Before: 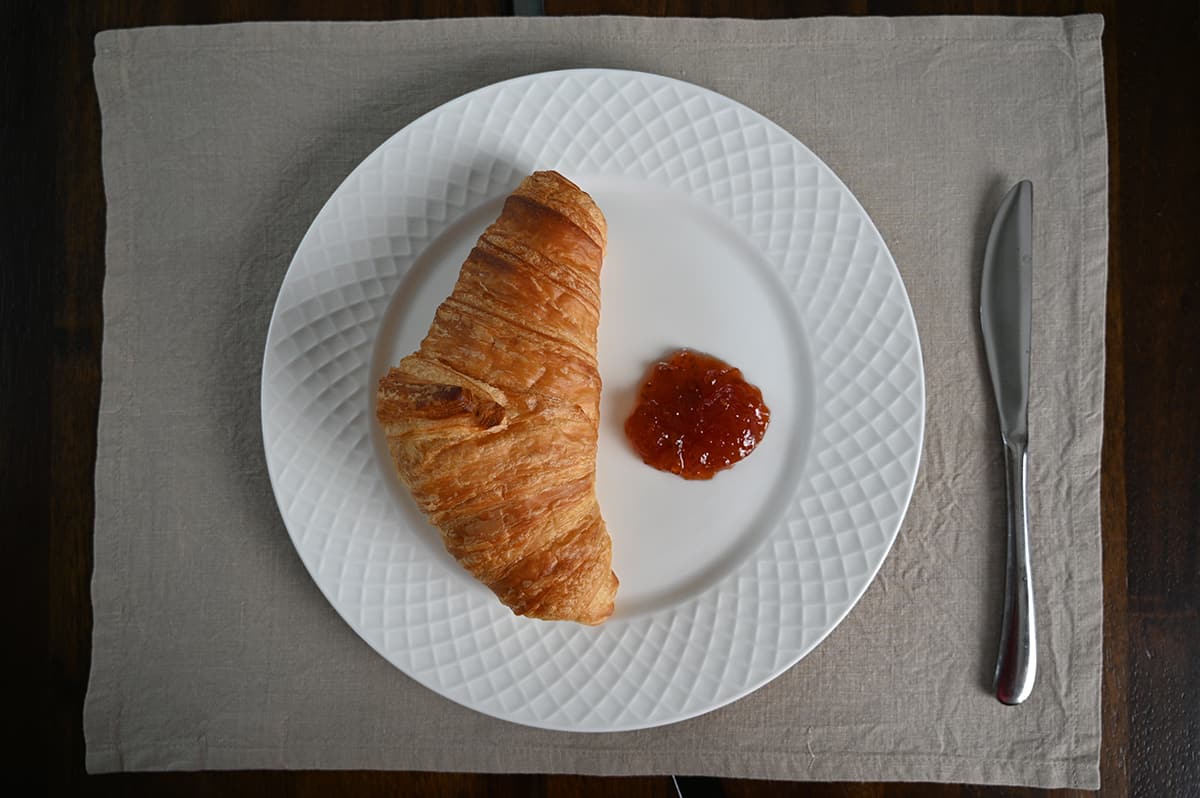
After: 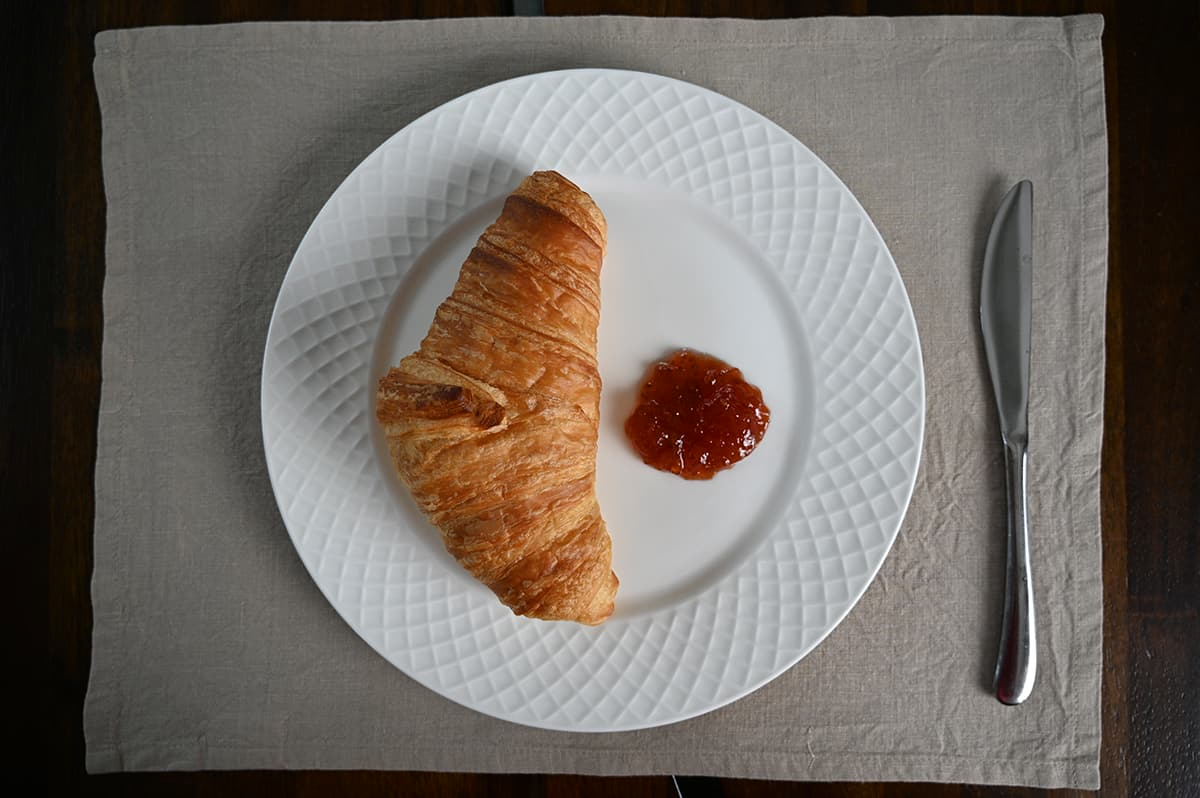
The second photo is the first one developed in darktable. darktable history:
shadows and highlights: shadows -31.28, highlights 30.08
